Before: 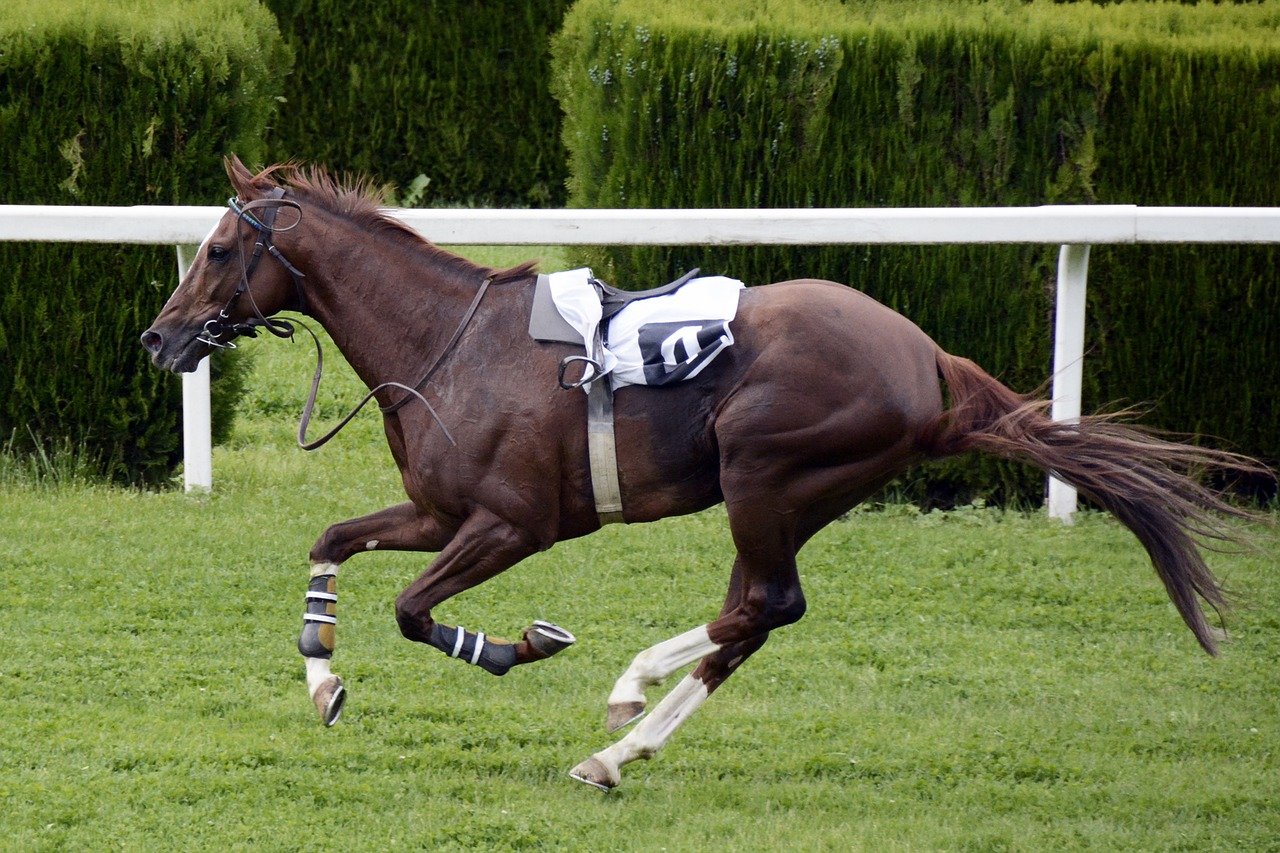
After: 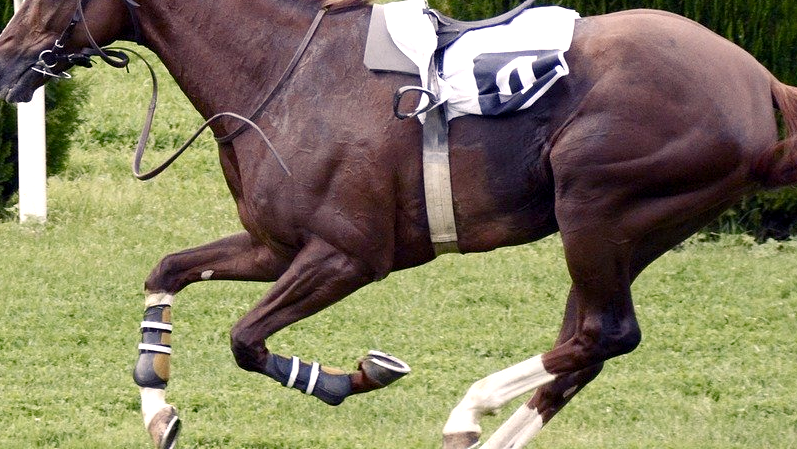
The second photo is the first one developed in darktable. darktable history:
crop: left 12.892%, top 31.693%, right 24.784%, bottom 15.585%
exposure: black level correction 0.001, exposure 0.499 EV, compensate highlight preservation false
color balance rgb: shadows lift › chroma 3.107%, shadows lift › hue 278.42°, highlights gain › chroma 2.994%, highlights gain › hue 54.45°, perceptual saturation grading › global saturation -0.011%, perceptual saturation grading › highlights -30.694%, perceptual saturation grading › shadows 20.386%
